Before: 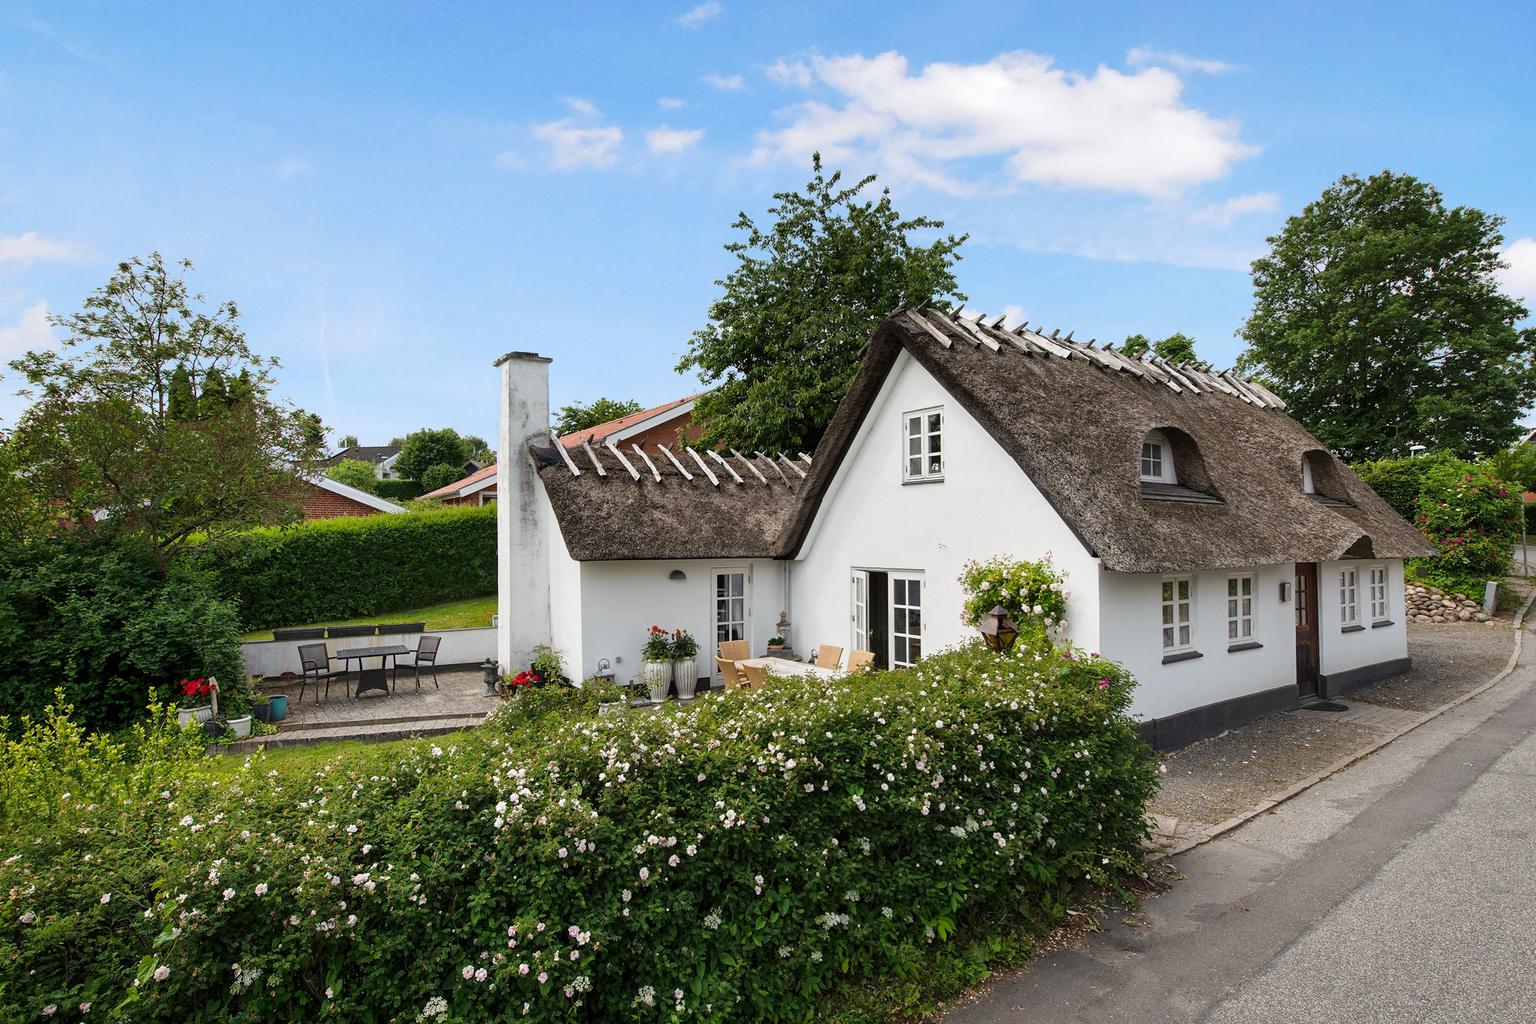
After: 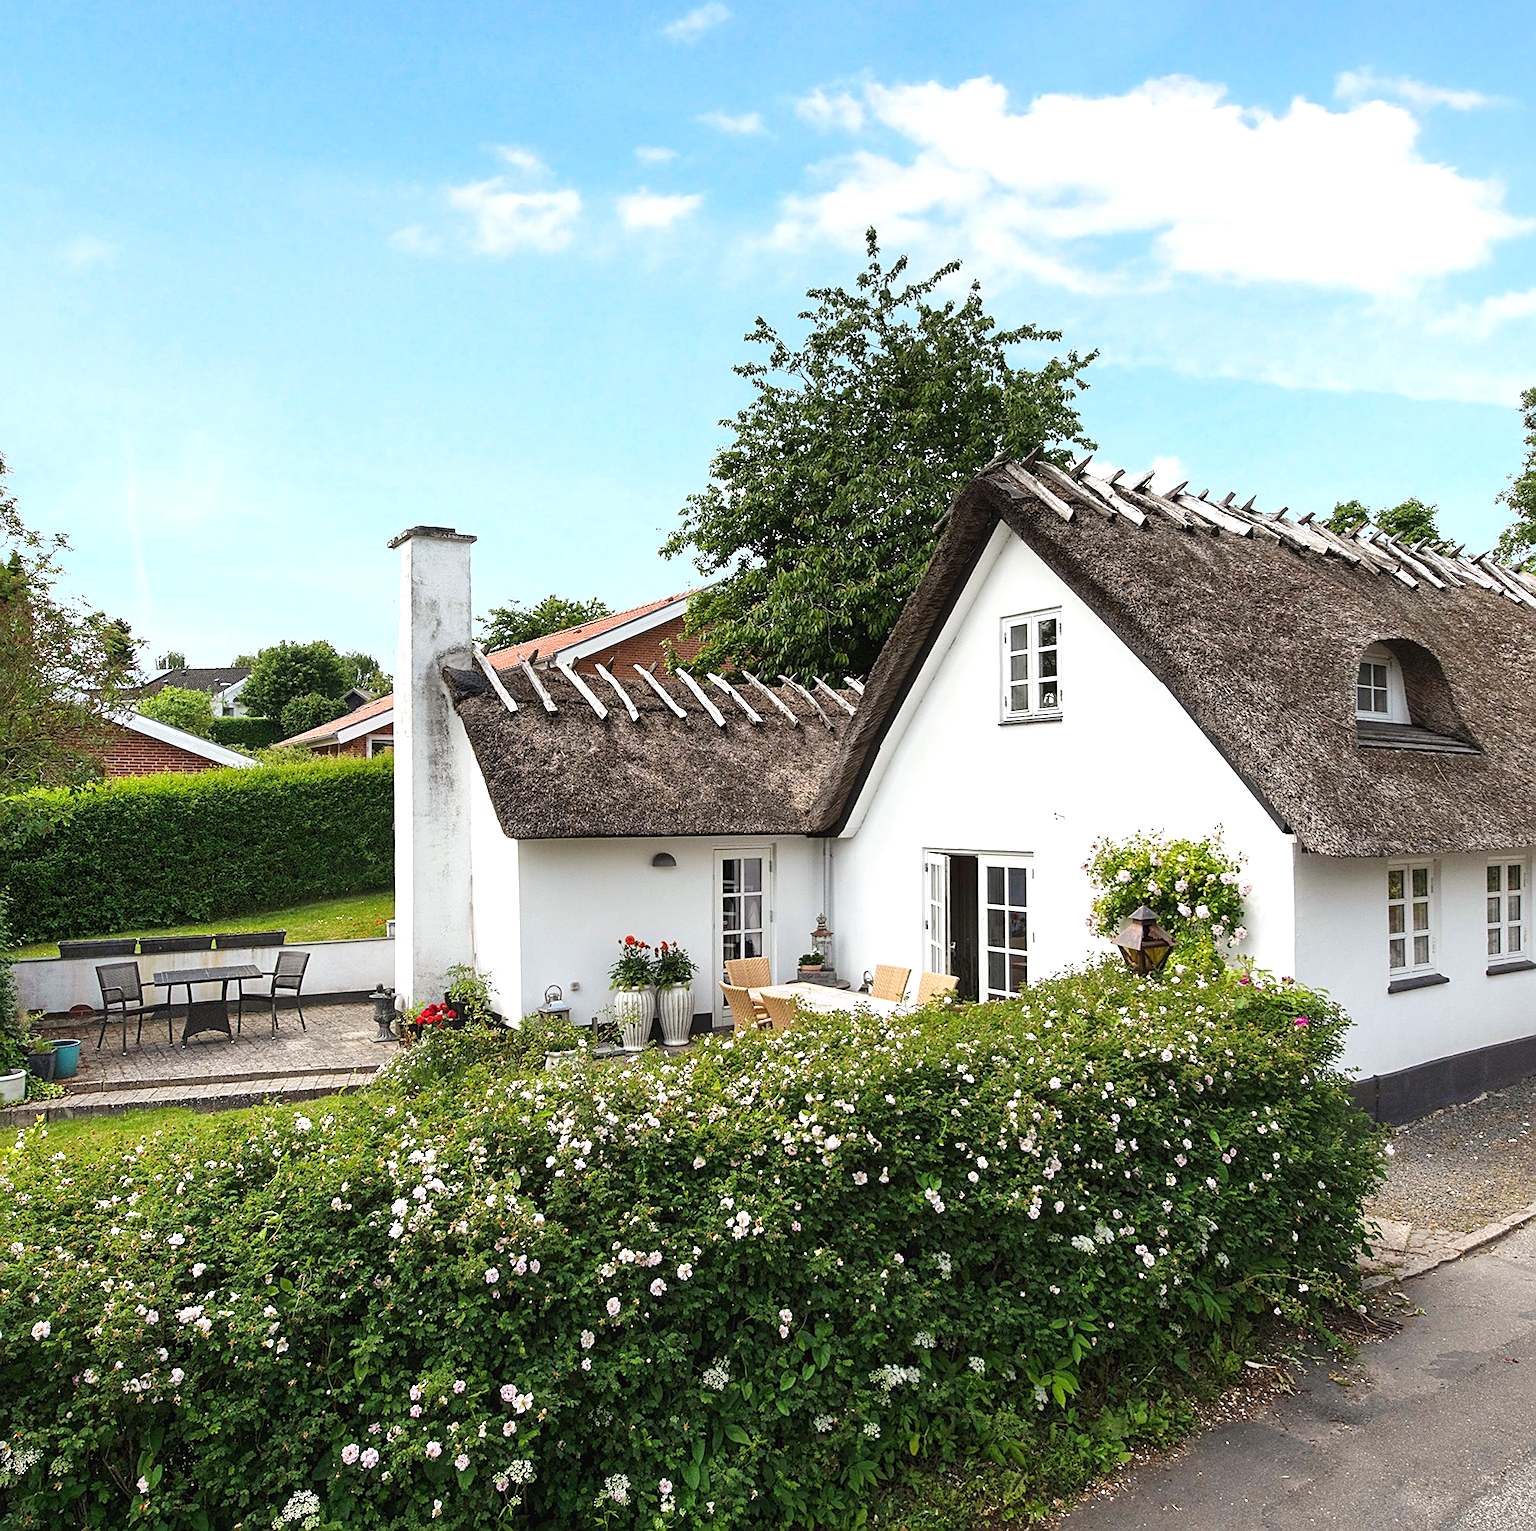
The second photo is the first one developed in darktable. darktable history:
crop and rotate: left 15.277%, right 17.832%
exposure: black level correction -0.002, exposure 0.544 EV, compensate exposure bias true, compensate highlight preservation false
sharpen: on, module defaults
